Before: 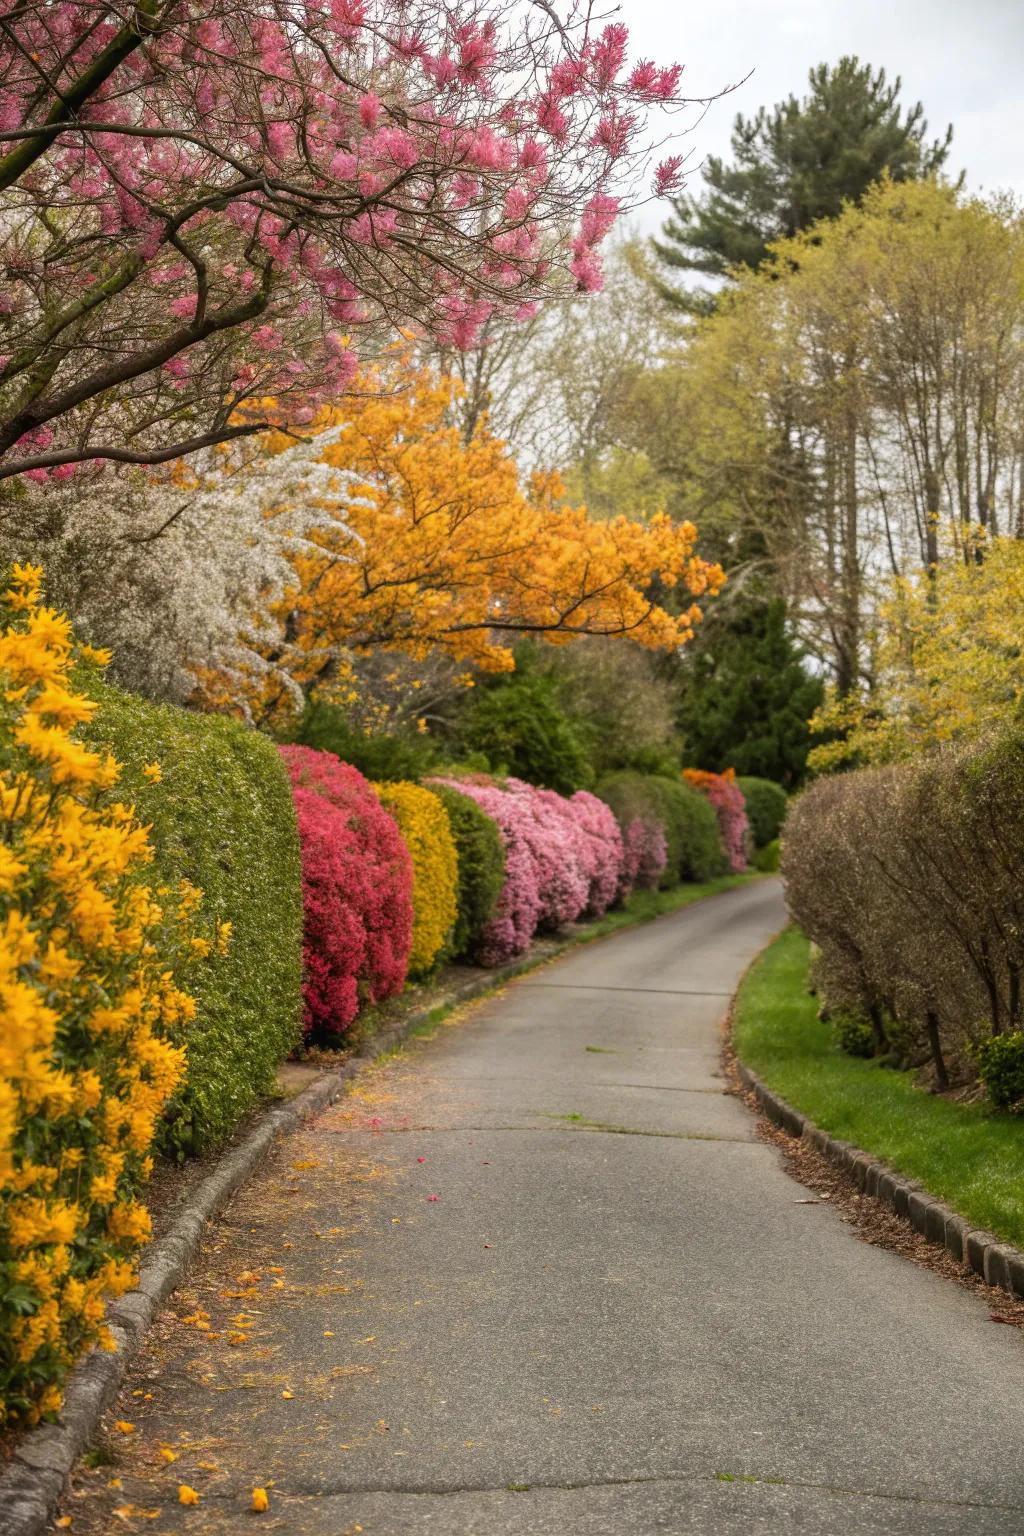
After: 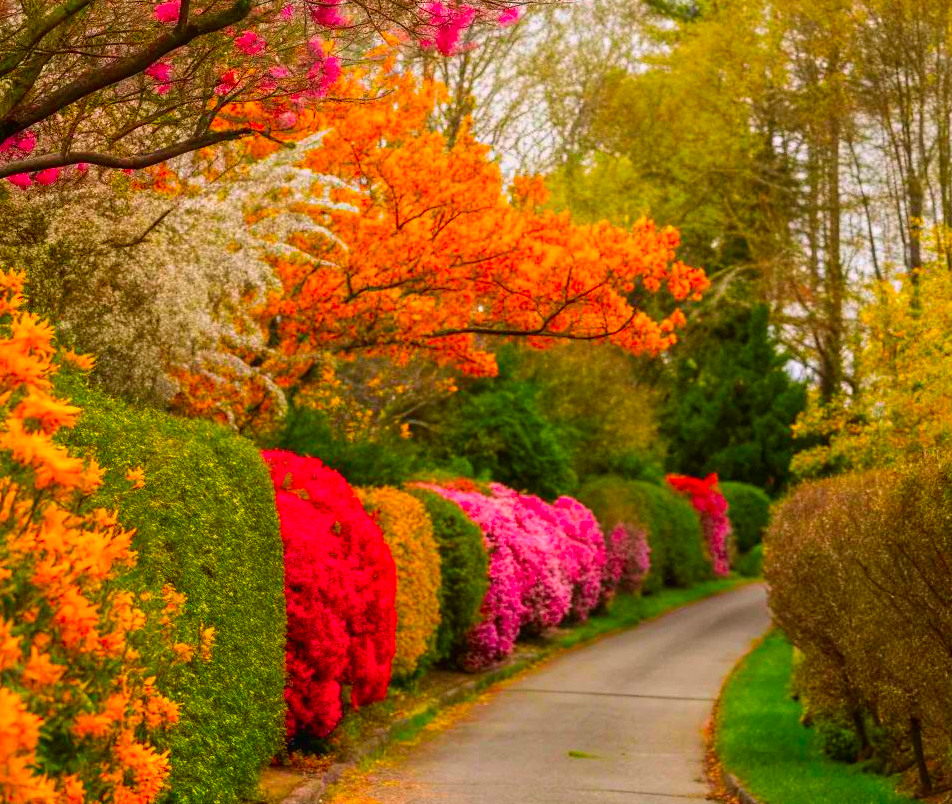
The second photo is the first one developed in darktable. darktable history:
crop: left 1.744%, top 19.225%, right 5.069%, bottom 28.357%
color correction: highlights a* 1.59, highlights b* -1.7, saturation 2.48
